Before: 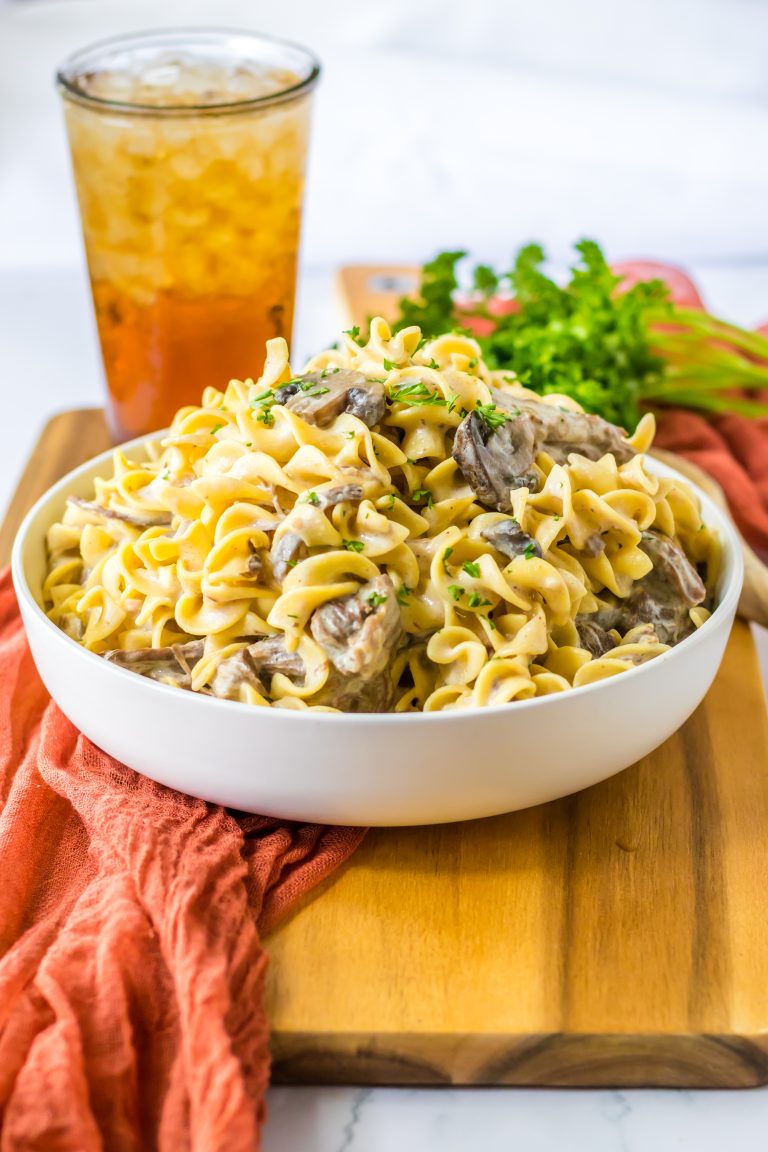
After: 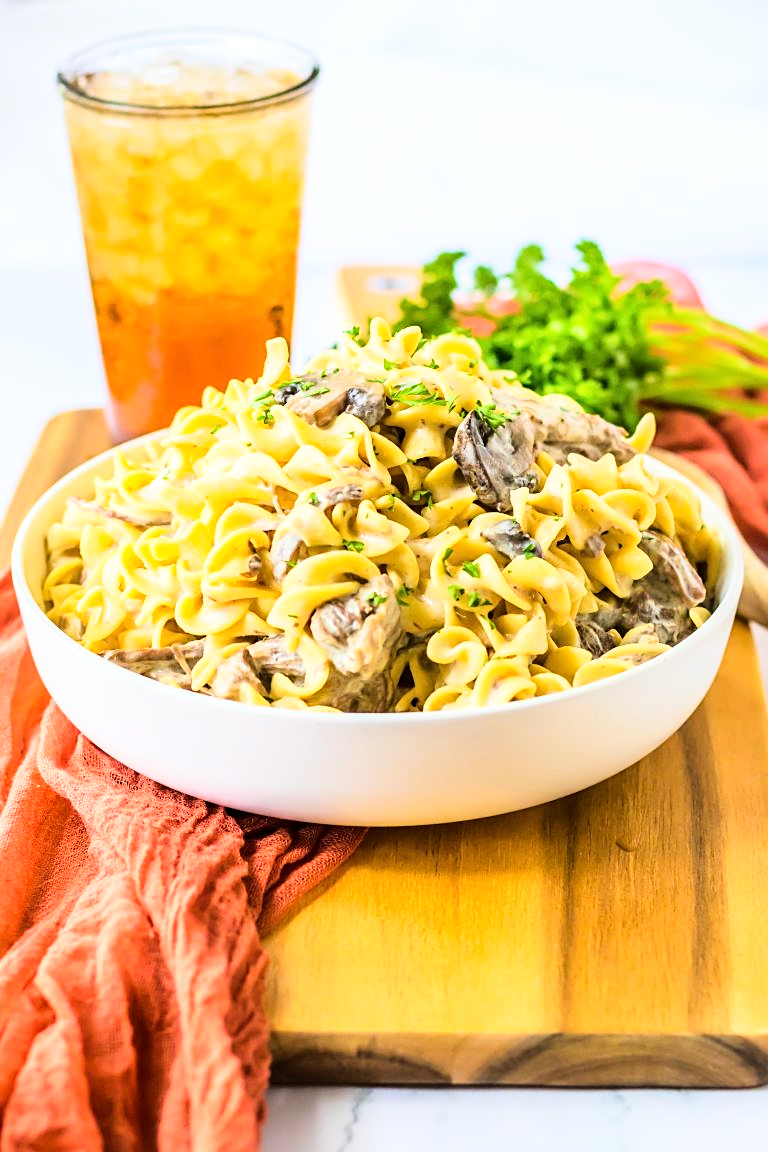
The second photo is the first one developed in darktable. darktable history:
base curve: curves: ch0 [(0, 0) (0.028, 0.03) (0.121, 0.232) (0.46, 0.748) (0.859, 0.968) (1, 1)]
sharpen: on, module defaults
